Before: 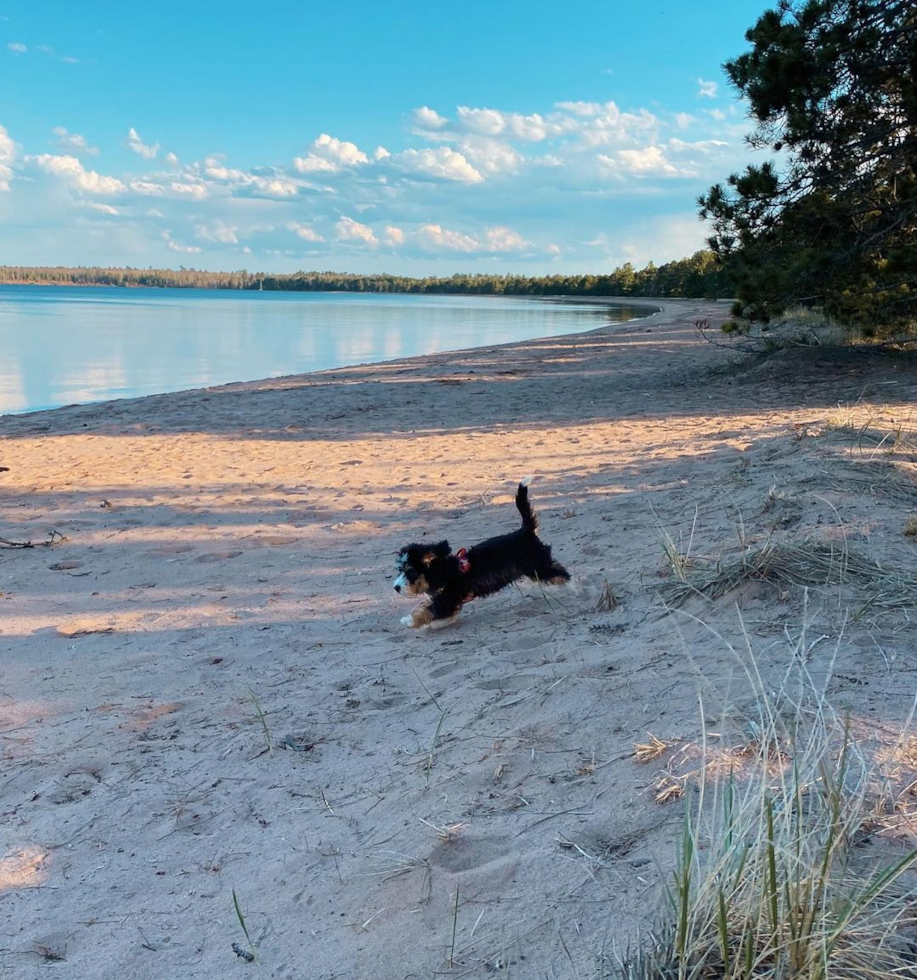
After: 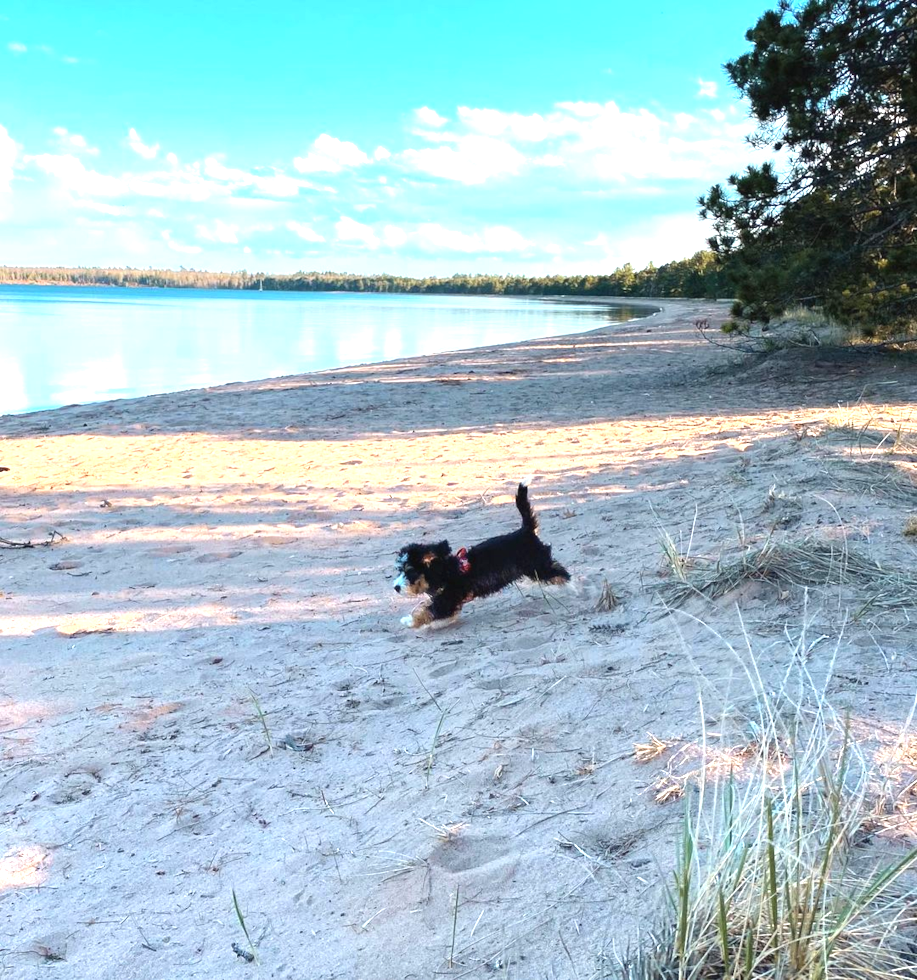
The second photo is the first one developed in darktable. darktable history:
exposure: black level correction -0.002, exposure 1.115 EV, compensate highlight preservation false
